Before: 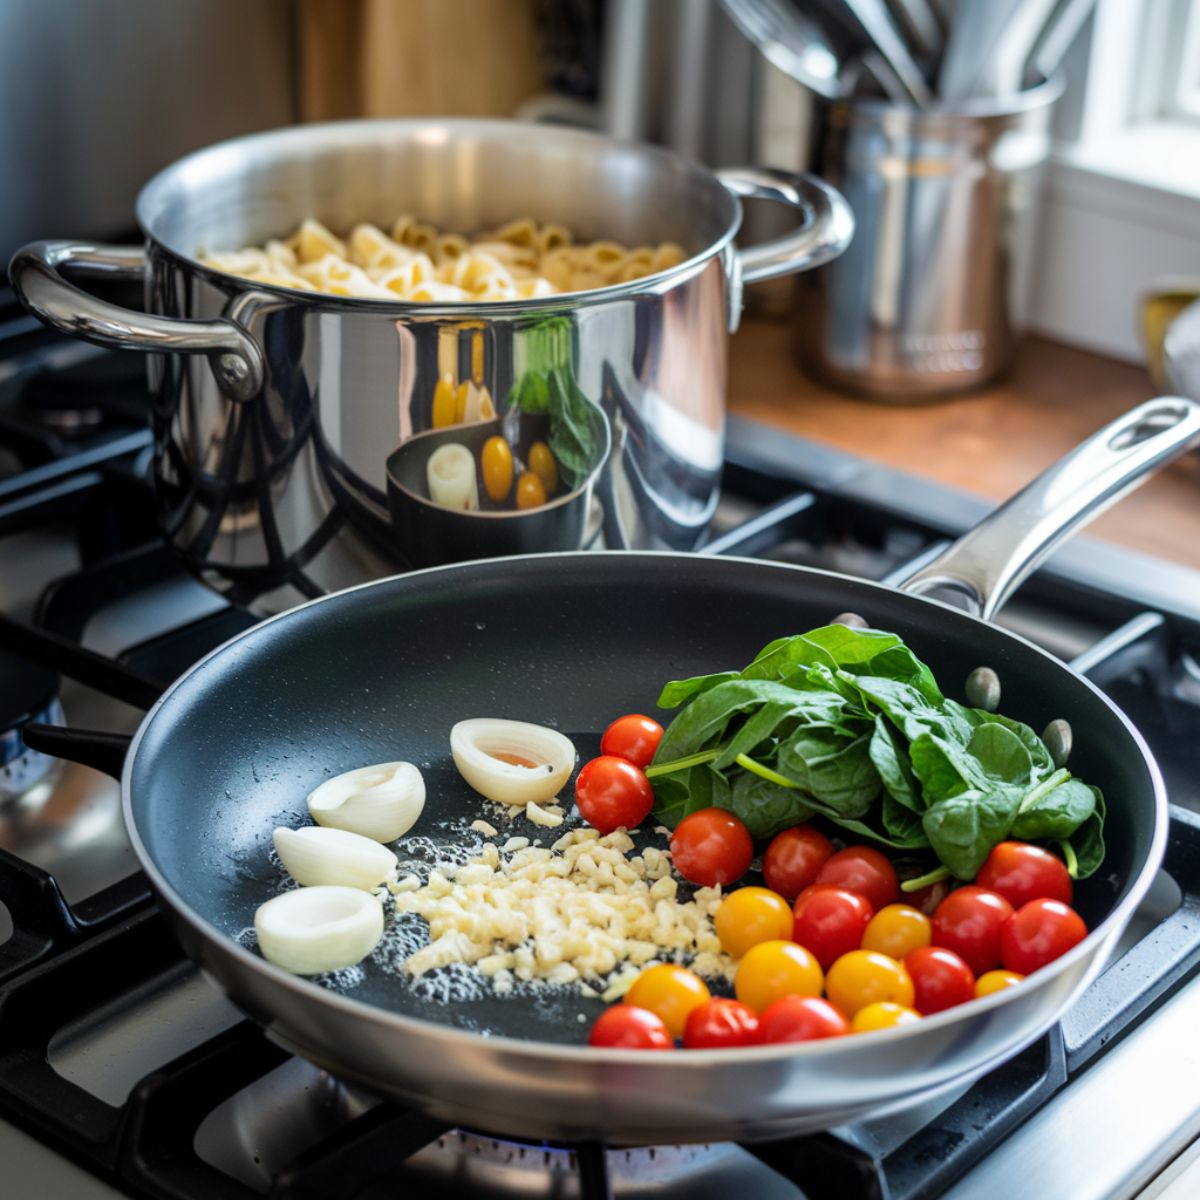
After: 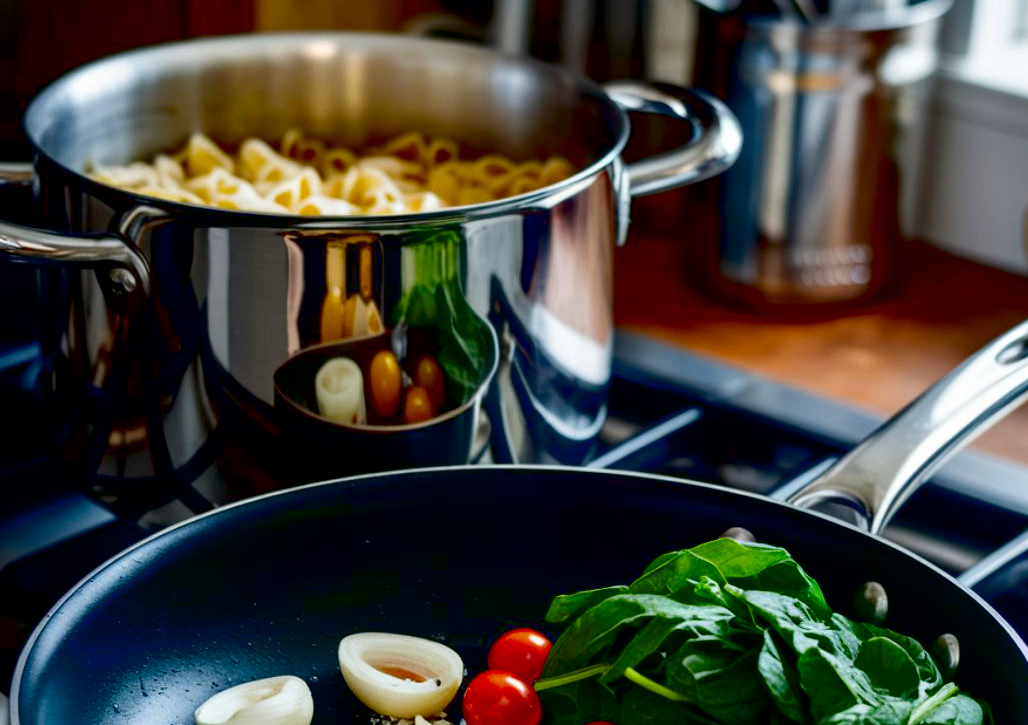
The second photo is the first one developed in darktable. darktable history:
crop and rotate: left 9.345%, top 7.22%, right 4.982%, bottom 32.331%
contrast brightness saturation: contrast 0.1, brightness -0.26, saturation 0.14
exposure: black level correction 0.056, compensate highlight preservation false
